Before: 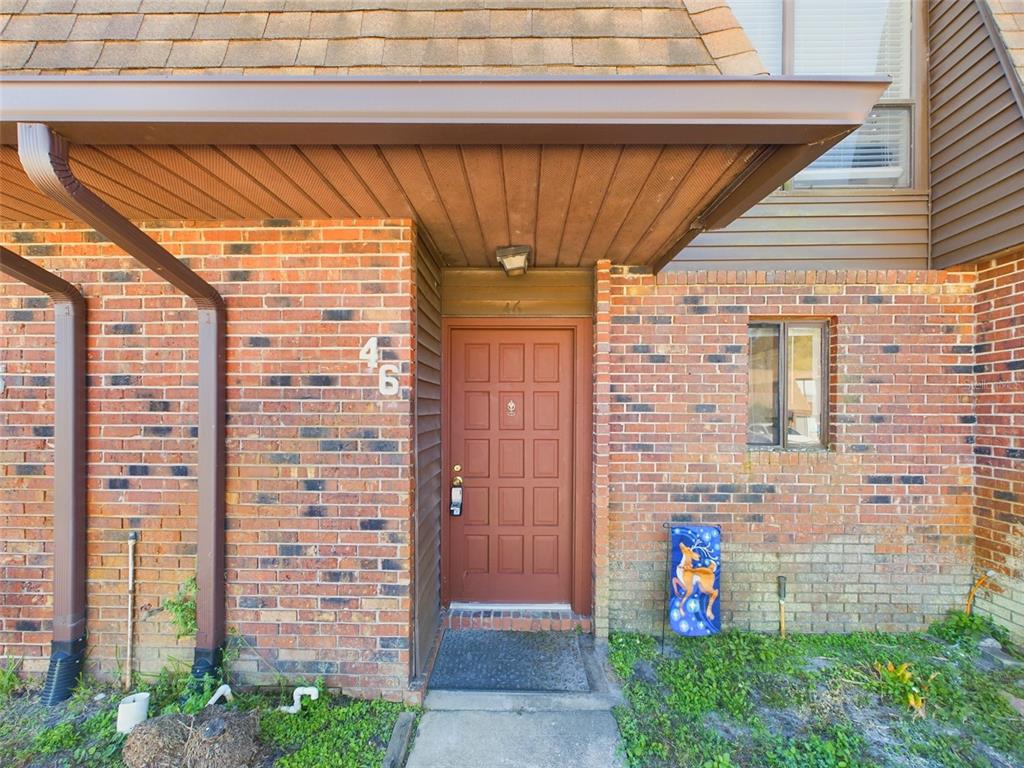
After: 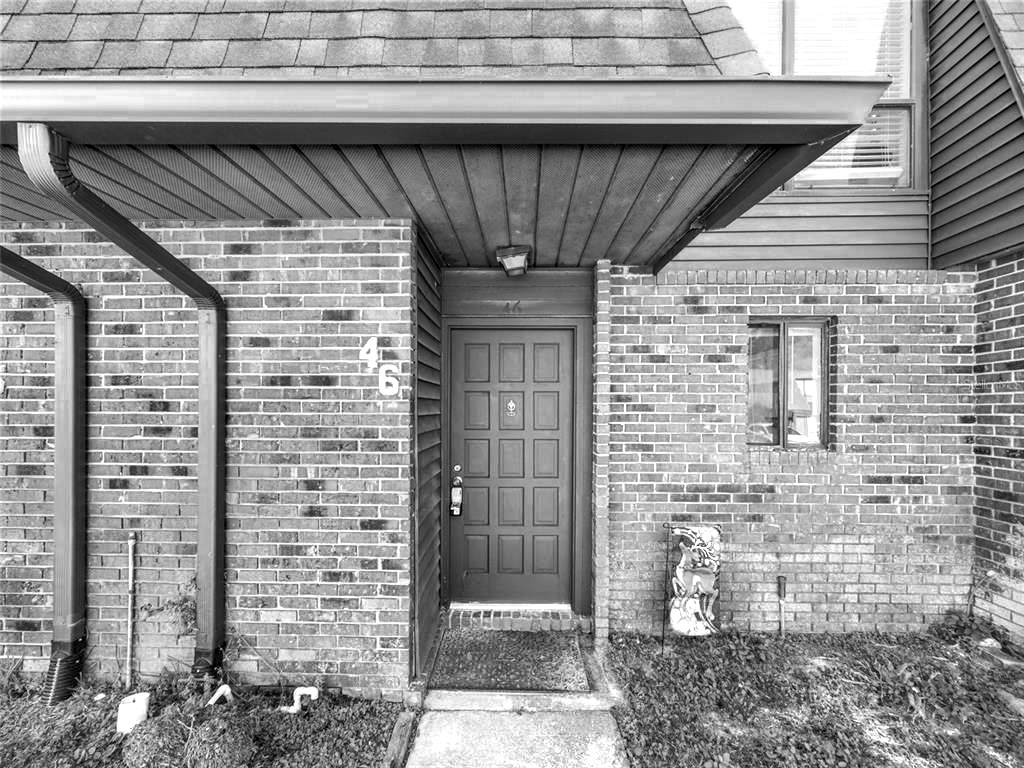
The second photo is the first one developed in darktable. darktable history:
color zones: curves: ch0 [(0, 0.613) (0.01, 0.613) (0.245, 0.448) (0.498, 0.529) (0.642, 0.665) (0.879, 0.777) (0.99, 0.613)]; ch1 [(0, 0) (0.143, 0) (0.286, 0) (0.429, 0) (0.571, 0) (0.714, 0) (0.857, 0)]
color balance rgb: global offset › luminance 0.487%, global offset › hue 169.56°, perceptual saturation grading › global saturation 29.387%, global vibrance 26.022%, contrast 6.527%
local contrast: highlights 3%, shadows 7%, detail 181%
